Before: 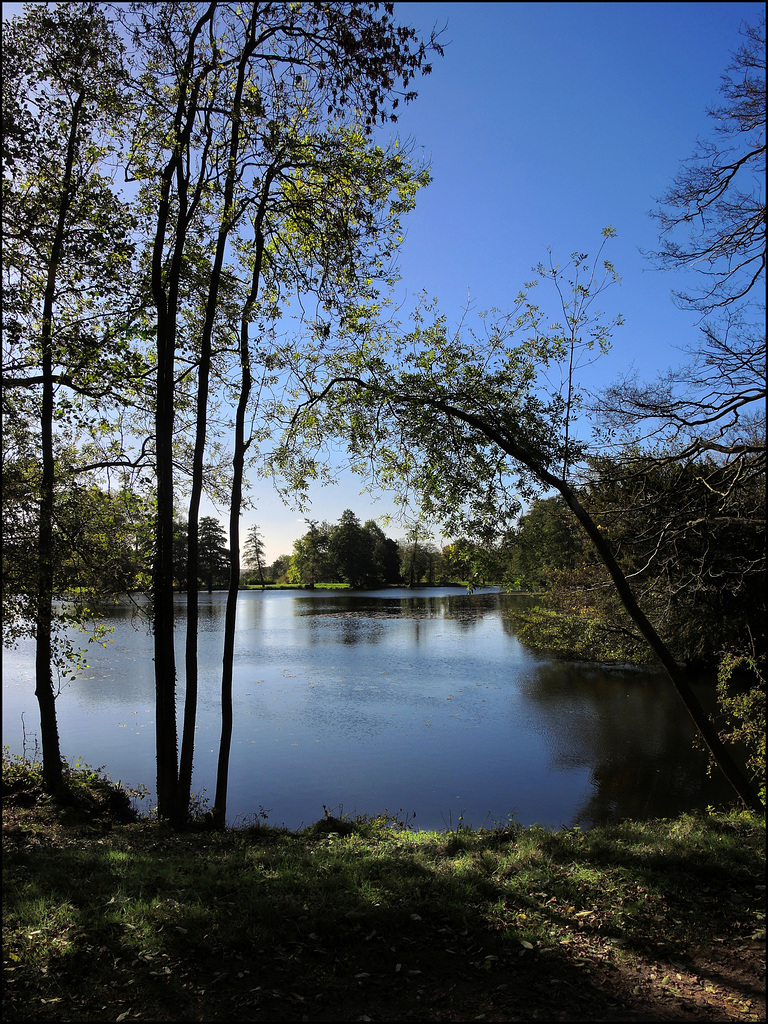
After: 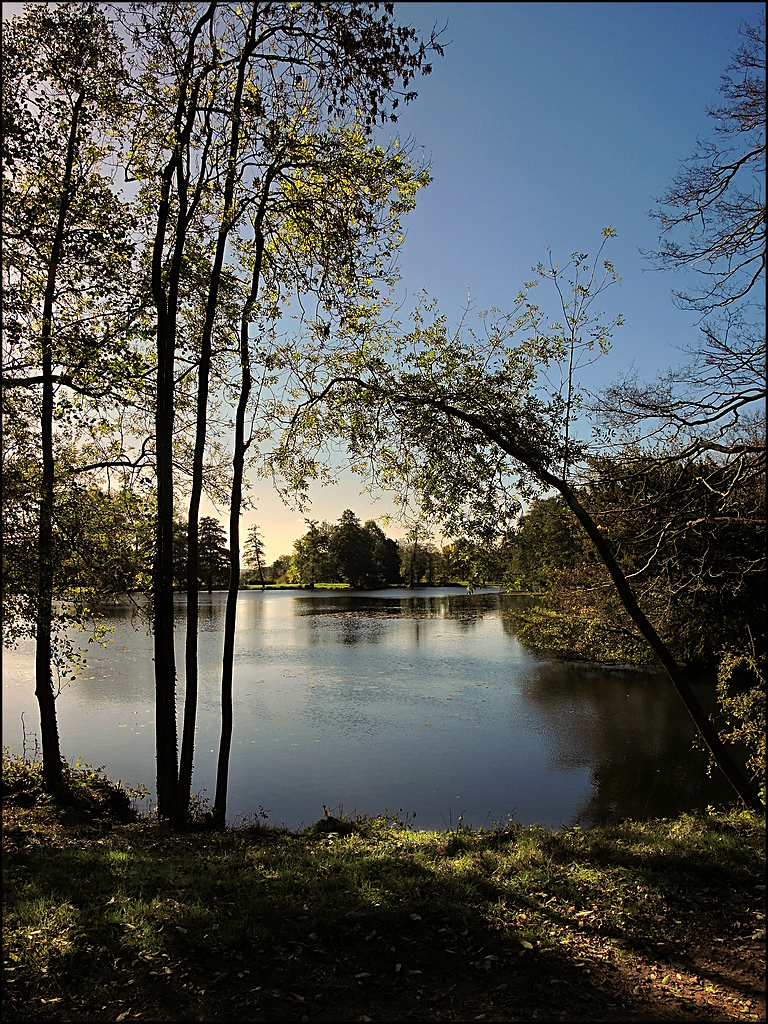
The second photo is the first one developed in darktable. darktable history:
sharpen: on, module defaults
white balance: red 1.138, green 0.996, blue 0.812
